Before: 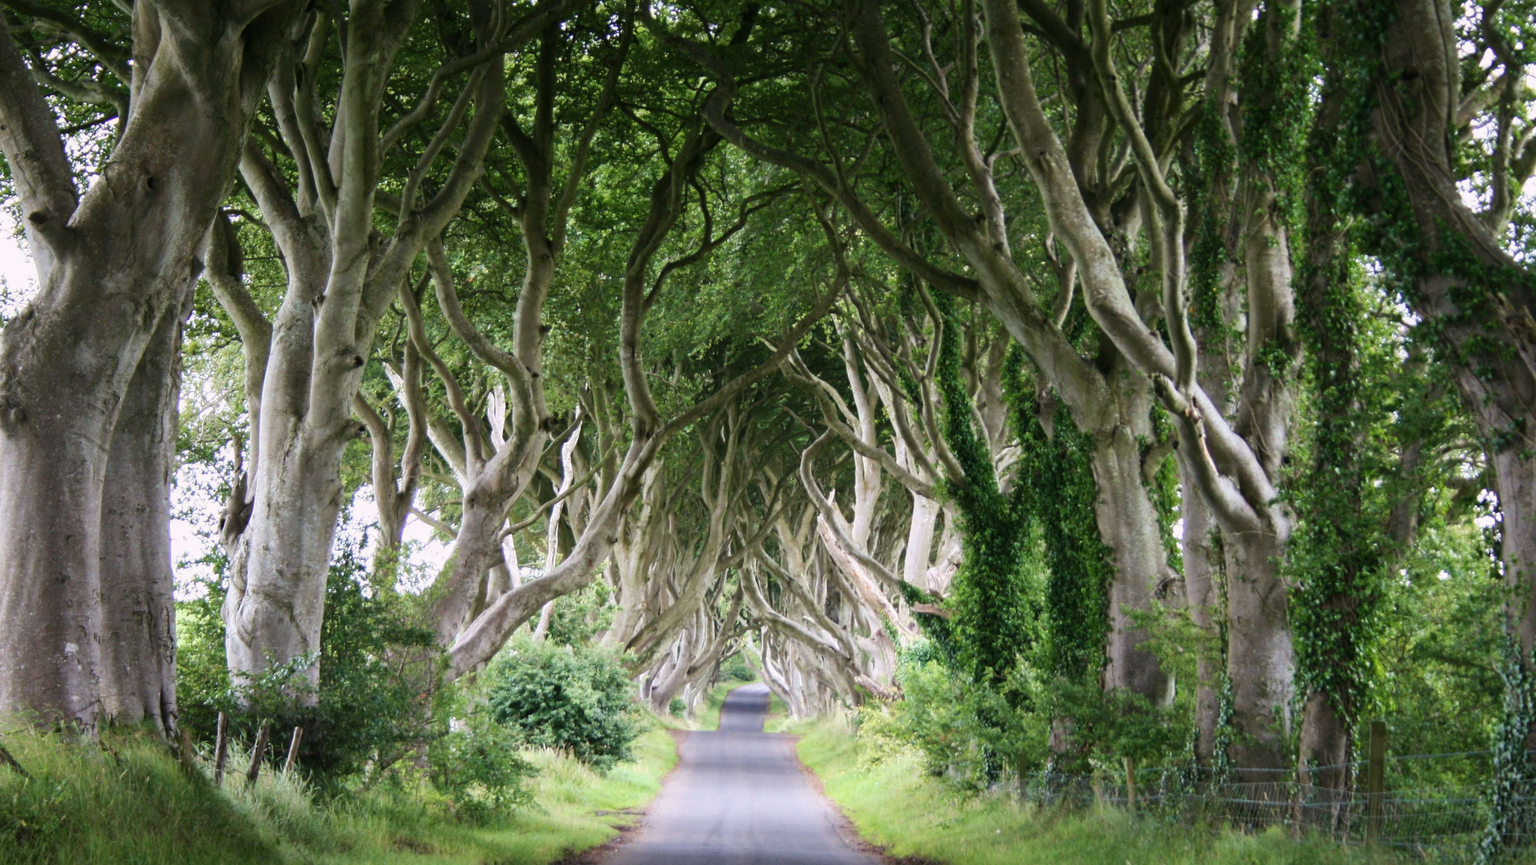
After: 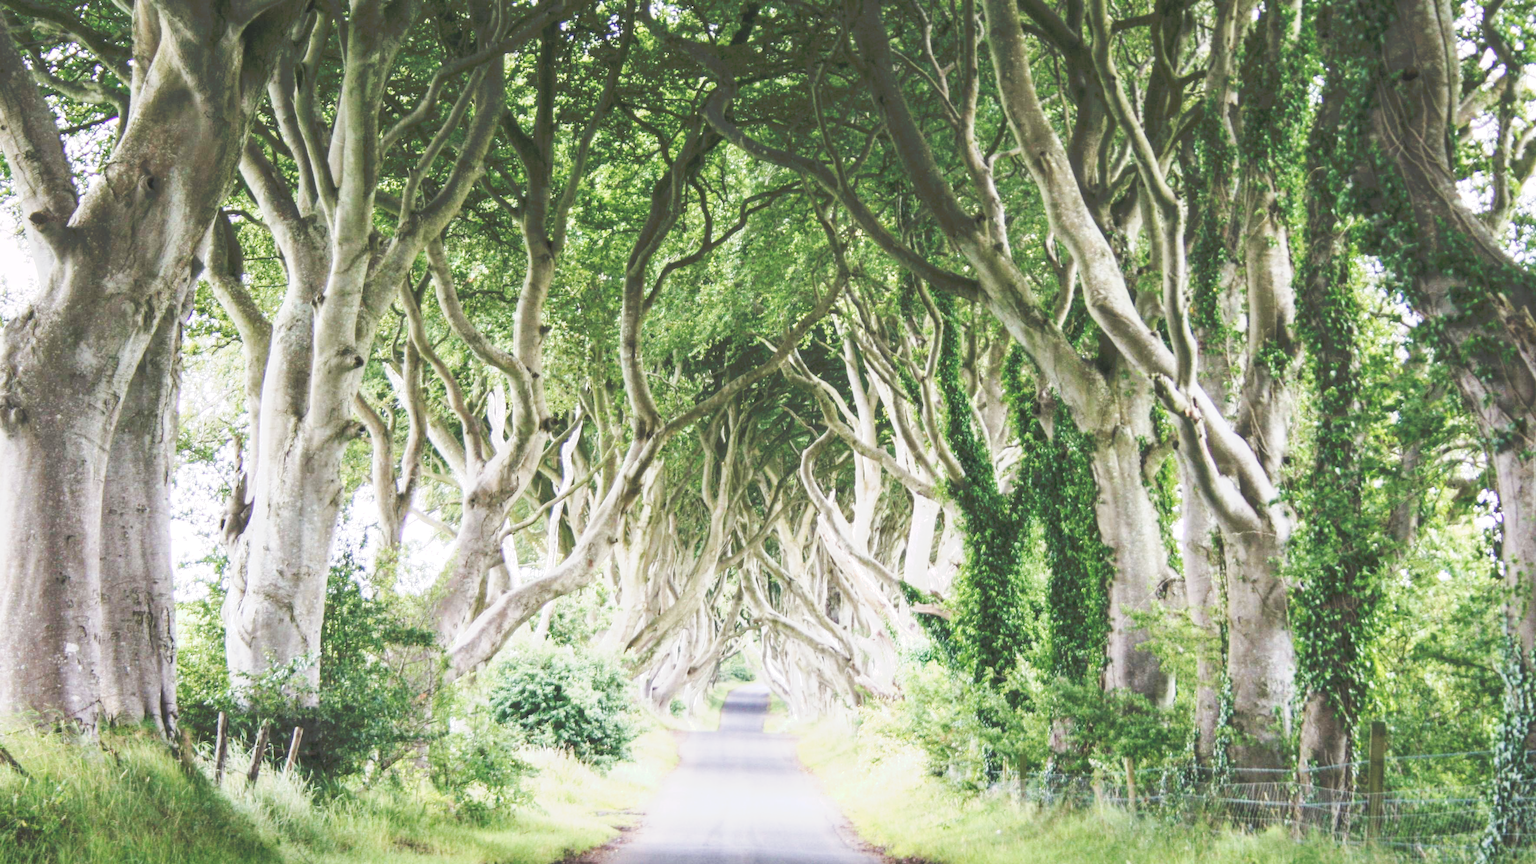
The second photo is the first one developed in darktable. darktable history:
local contrast: on, module defaults
tone curve: curves: ch0 [(0, 0) (0.003, 0.202) (0.011, 0.205) (0.025, 0.222) (0.044, 0.258) (0.069, 0.298) (0.1, 0.321) (0.136, 0.333) (0.177, 0.38) (0.224, 0.439) (0.277, 0.51) (0.335, 0.594) (0.399, 0.675) (0.468, 0.743) (0.543, 0.805) (0.623, 0.861) (0.709, 0.905) (0.801, 0.931) (0.898, 0.941) (1, 1)], preserve colors none
